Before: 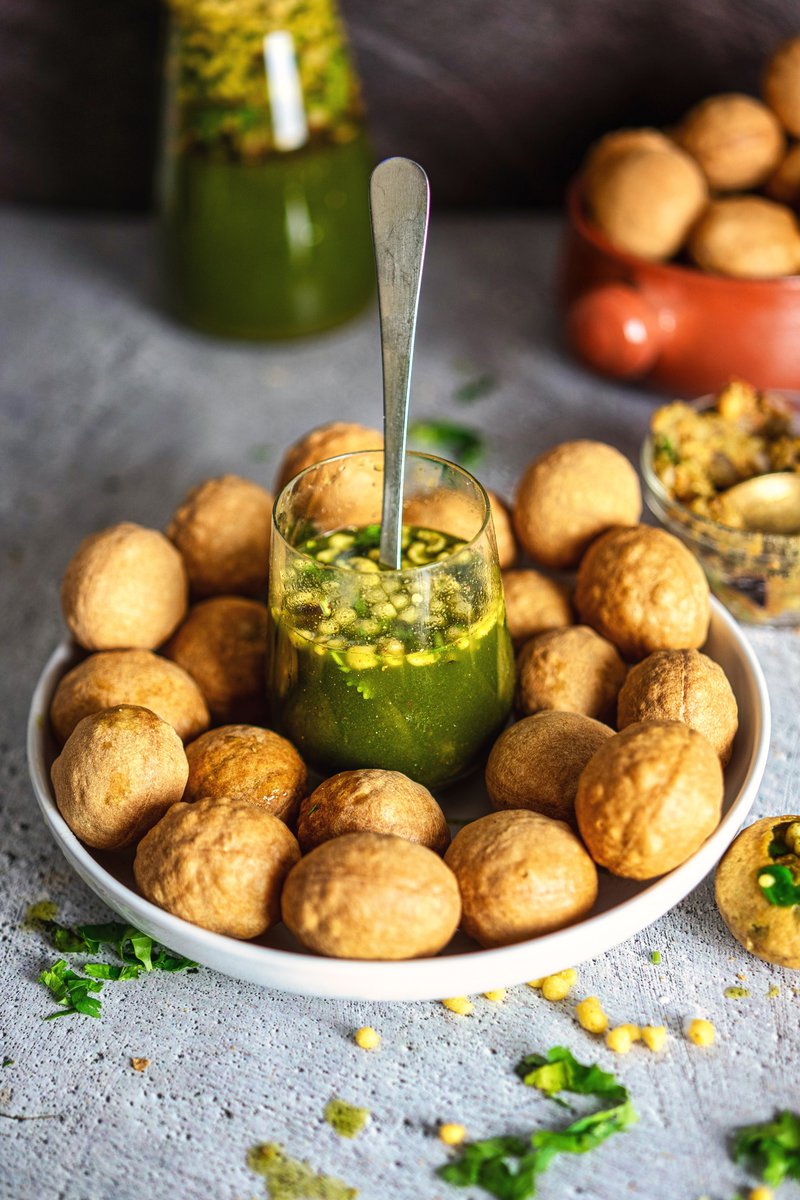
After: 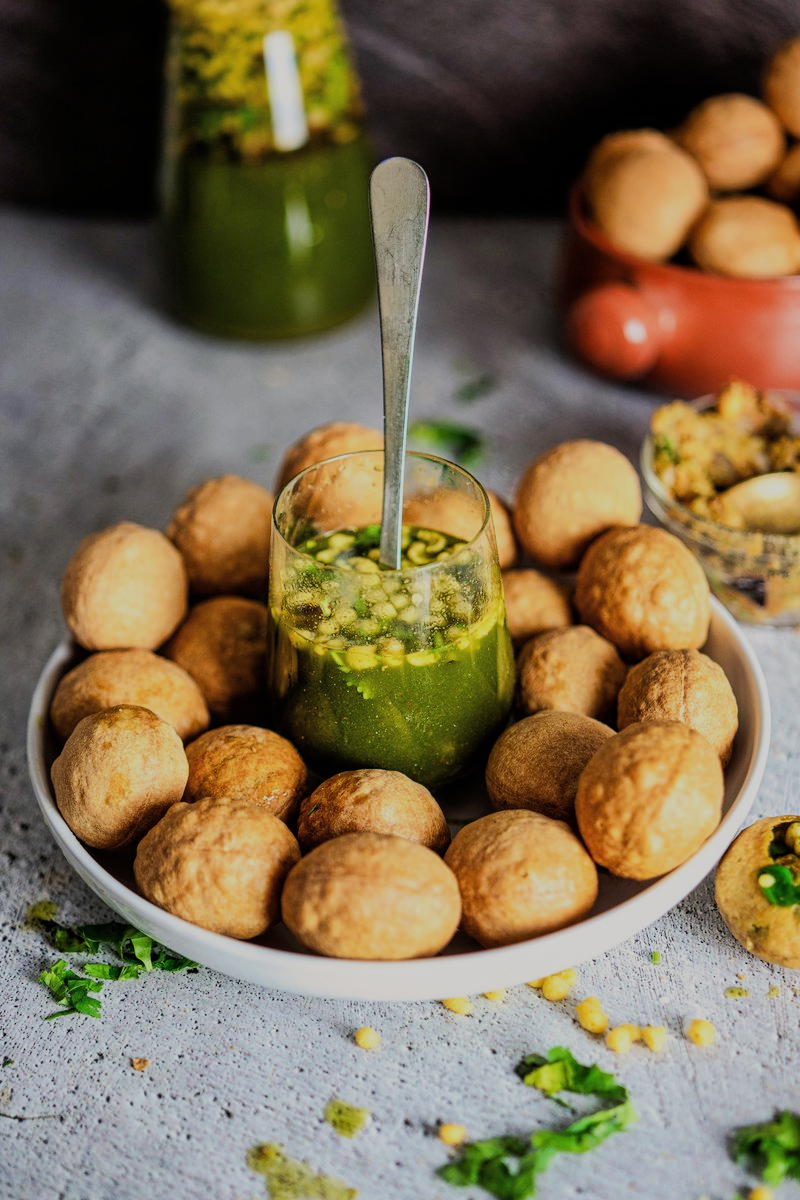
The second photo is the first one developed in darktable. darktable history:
filmic rgb: black relative exposure -7.13 EV, white relative exposure 5.39 EV, threshold 3.01 EV, hardness 3.03, enable highlight reconstruction true
